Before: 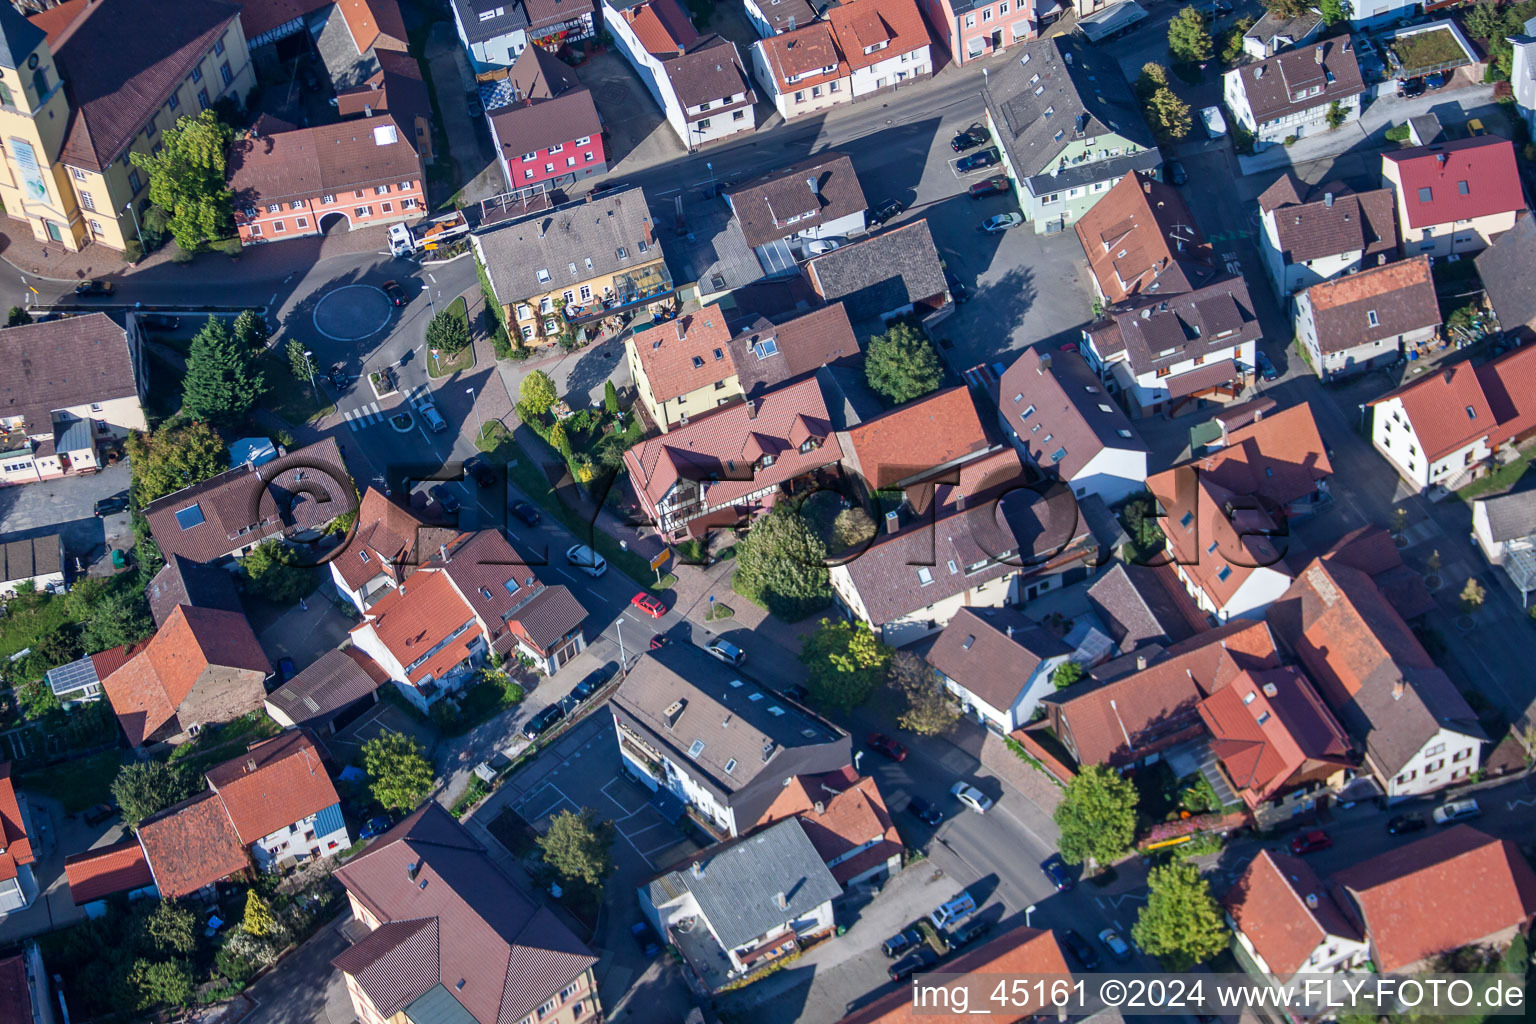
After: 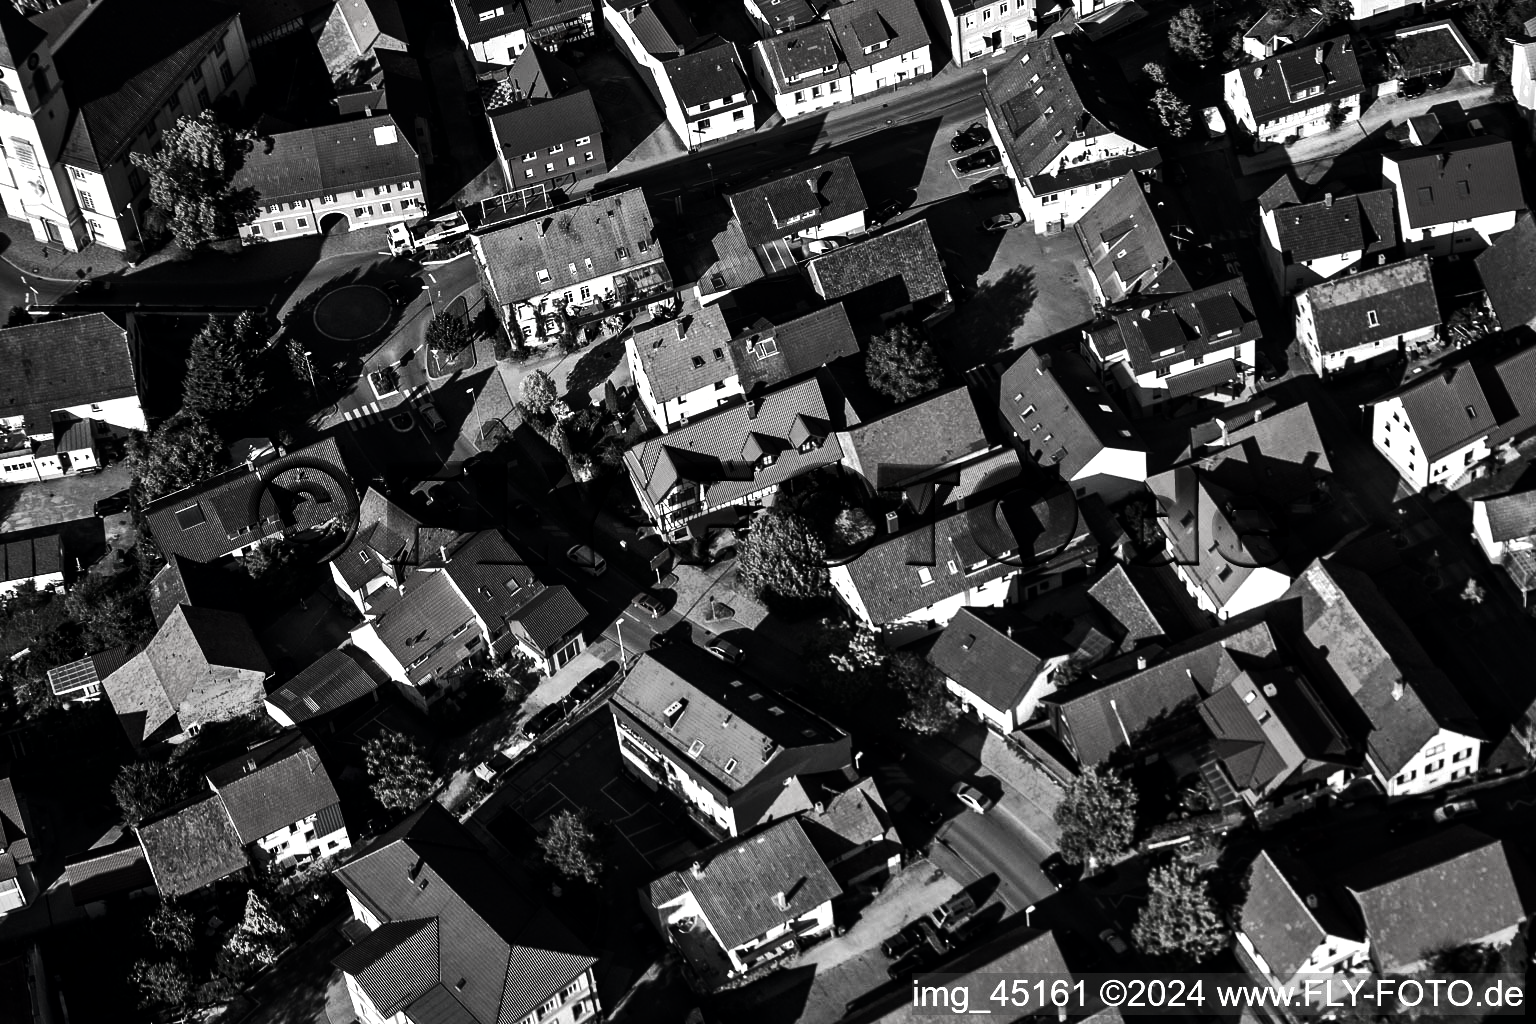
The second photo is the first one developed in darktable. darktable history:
contrast brightness saturation: contrast 0.024, brightness -0.984, saturation -0.989
exposure: black level correction 0, exposure 0.696 EV, compensate exposure bias true, compensate highlight preservation false
shadows and highlights: soften with gaussian
color balance rgb: power › luminance -3.569%, power › hue 141.4°, highlights gain › chroma 1.344%, highlights gain › hue 56.45°, shadows fall-off 102.329%, linear chroma grading › global chroma 9.818%, perceptual saturation grading › global saturation 30.348%, mask middle-gray fulcrum 23.036%
